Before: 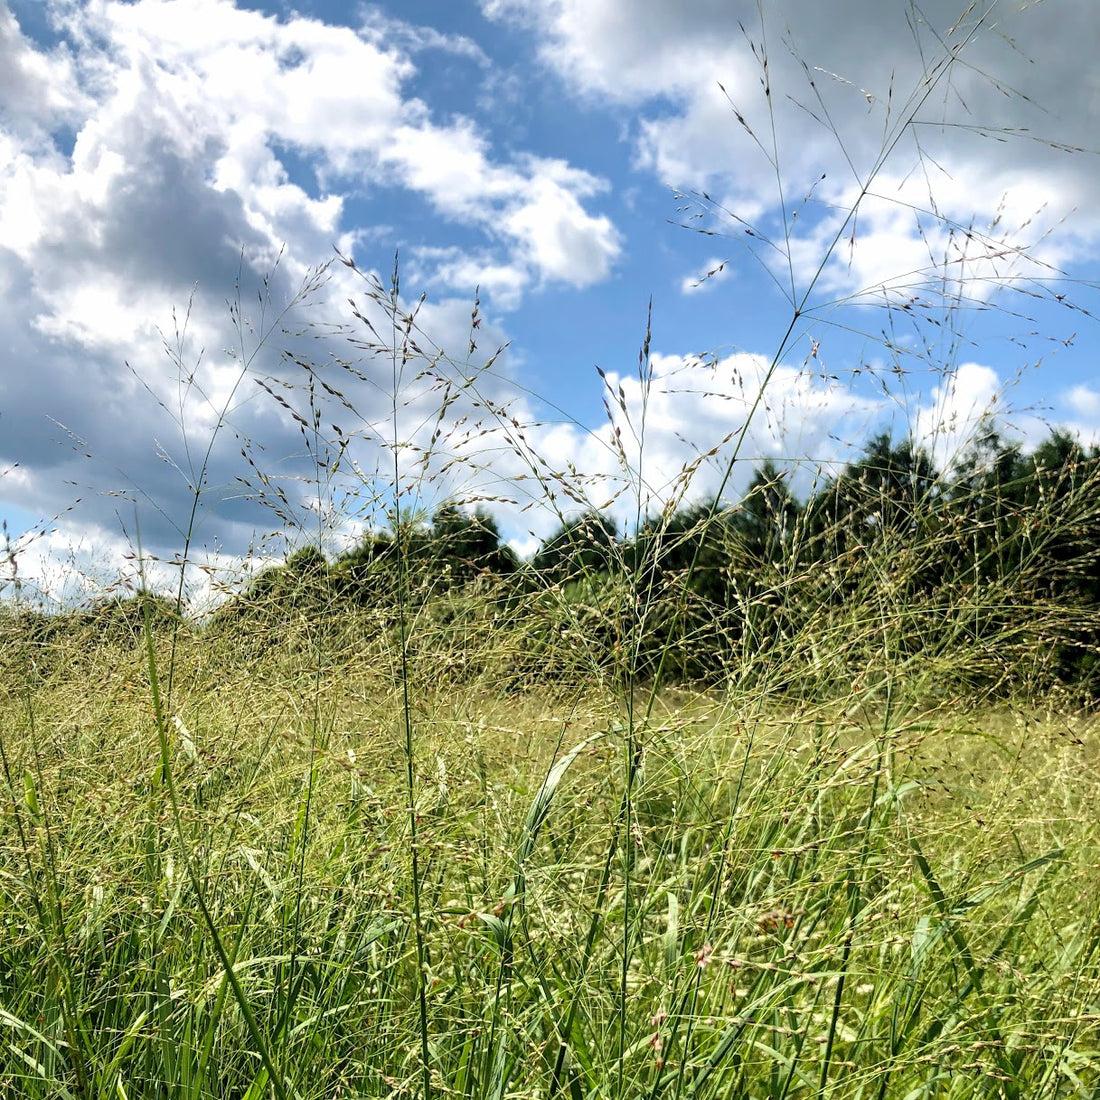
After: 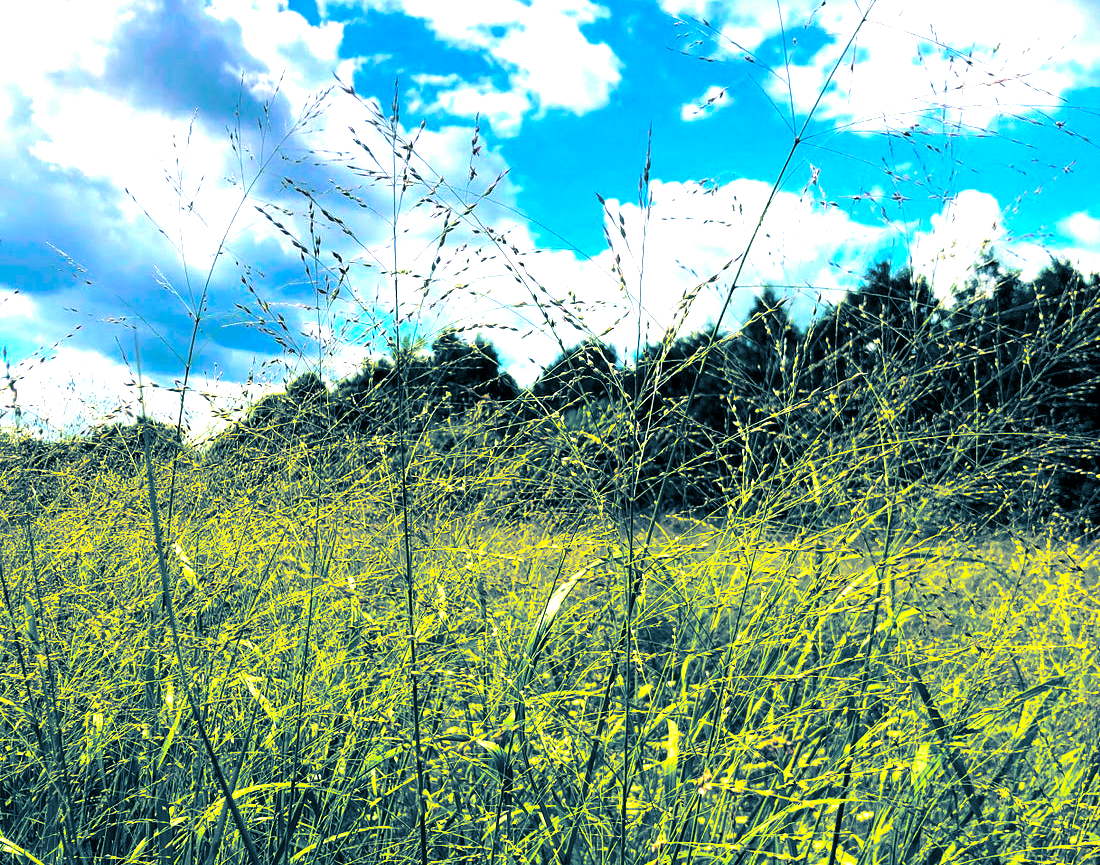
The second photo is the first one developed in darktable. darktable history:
split-toning: shadows › hue 212.4°, balance -70
color balance rgb: linear chroma grading › global chroma 20%, perceptual saturation grading › global saturation 65%, perceptual saturation grading › highlights 50%, perceptual saturation grading › shadows 30%, perceptual brilliance grading › global brilliance 12%, perceptual brilliance grading › highlights 15%, global vibrance 20%
crop and rotate: top 15.774%, bottom 5.506%
velvia: on, module defaults
